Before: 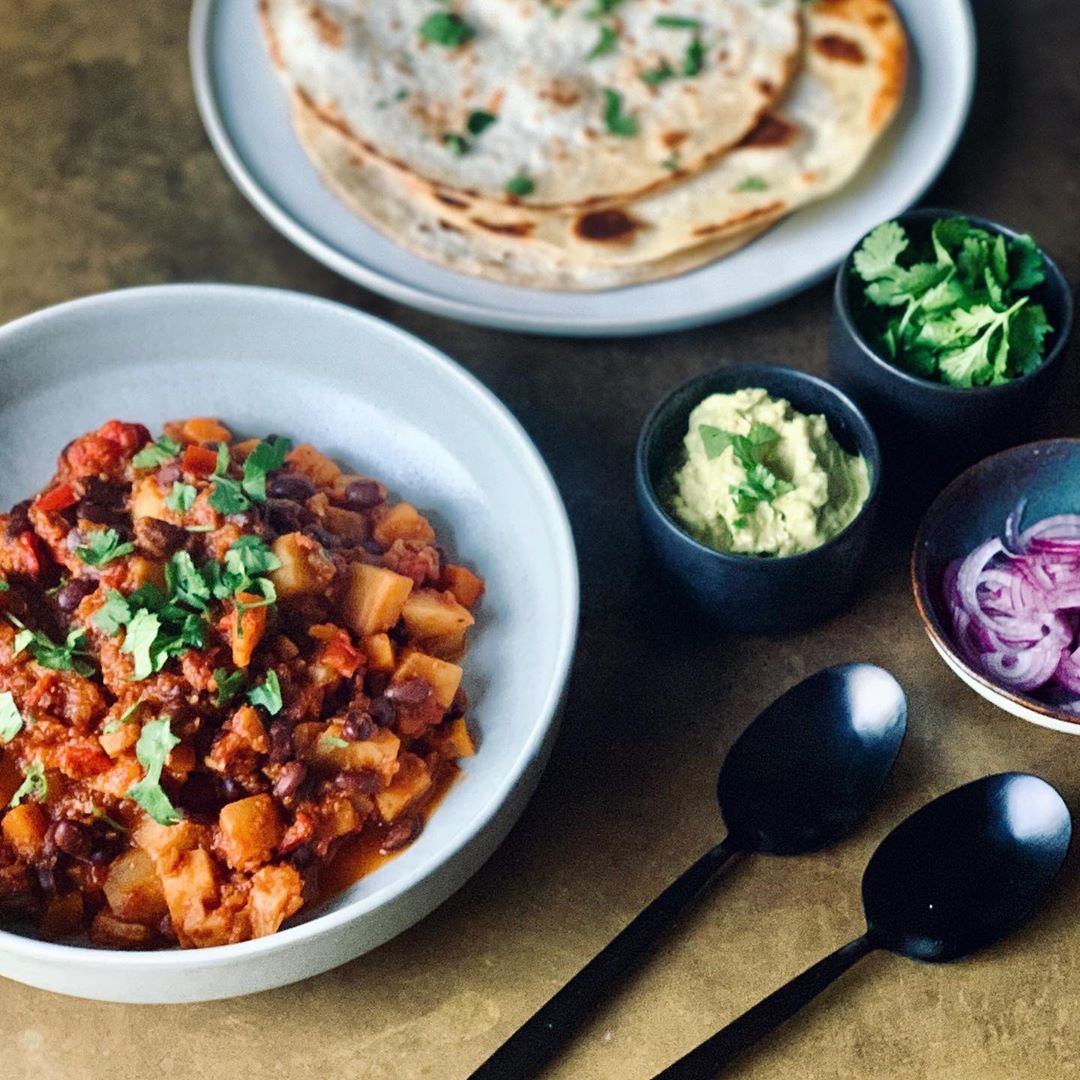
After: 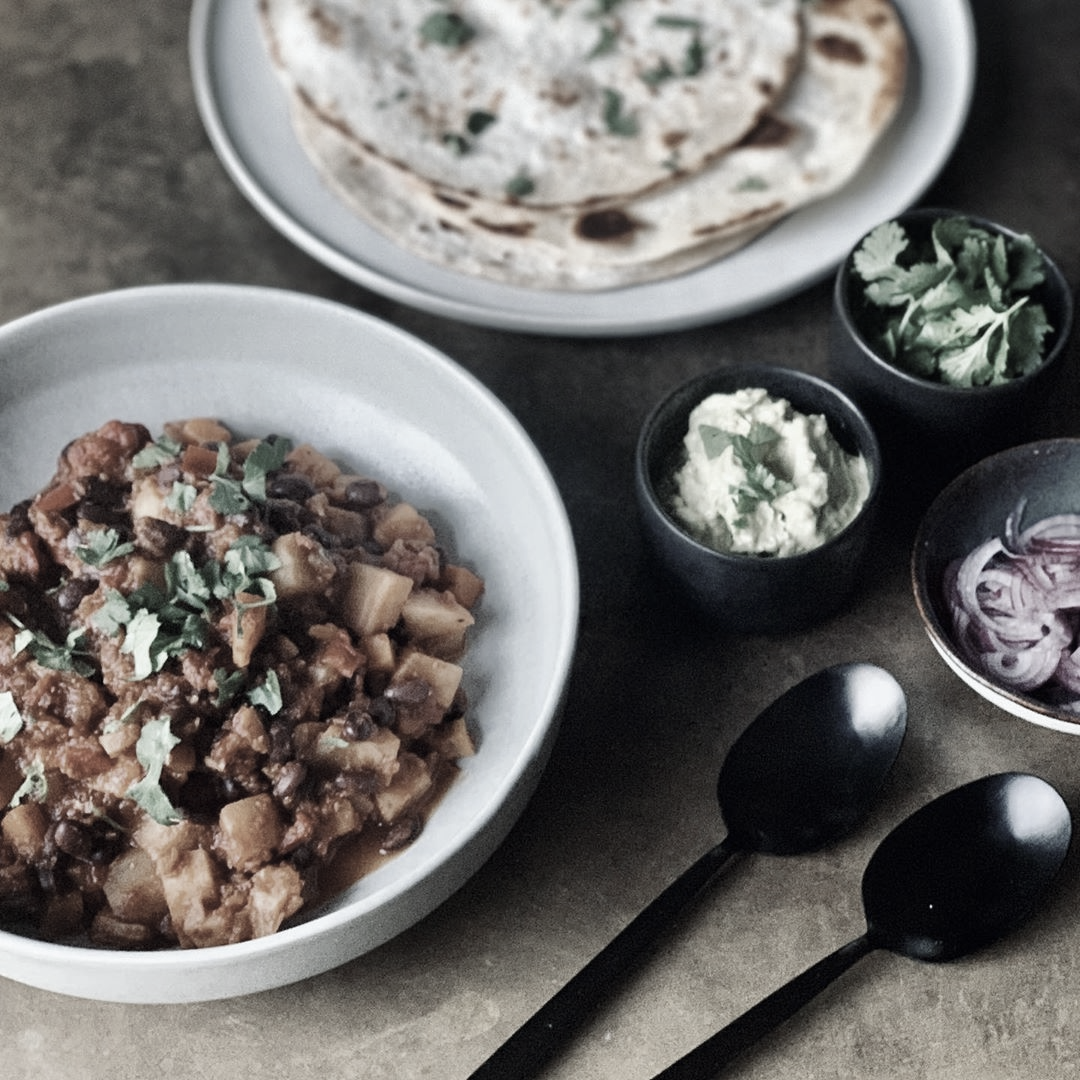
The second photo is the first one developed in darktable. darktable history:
white balance: red 0.982, blue 1.018
color zones: curves: ch0 [(0, 0.5) (0.125, 0.4) (0.25, 0.5) (0.375, 0.4) (0.5, 0.4) (0.625, 0.35) (0.75, 0.35) (0.875, 0.5)]; ch1 [(0, 0.35) (0.125, 0.45) (0.25, 0.35) (0.375, 0.35) (0.5, 0.35) (0.625, 0.35) (0.75, 0.45) (0.875, 0.35)]; ch2 [(0, 0.6) (0.125, 0.5) (0.25, 0.5) (0.375, 0.6) (0.5, 0.6) (0.625, 0.5) (0.75, 0.5) (0.875, 0.5)]
color correction: saturation 0.3
